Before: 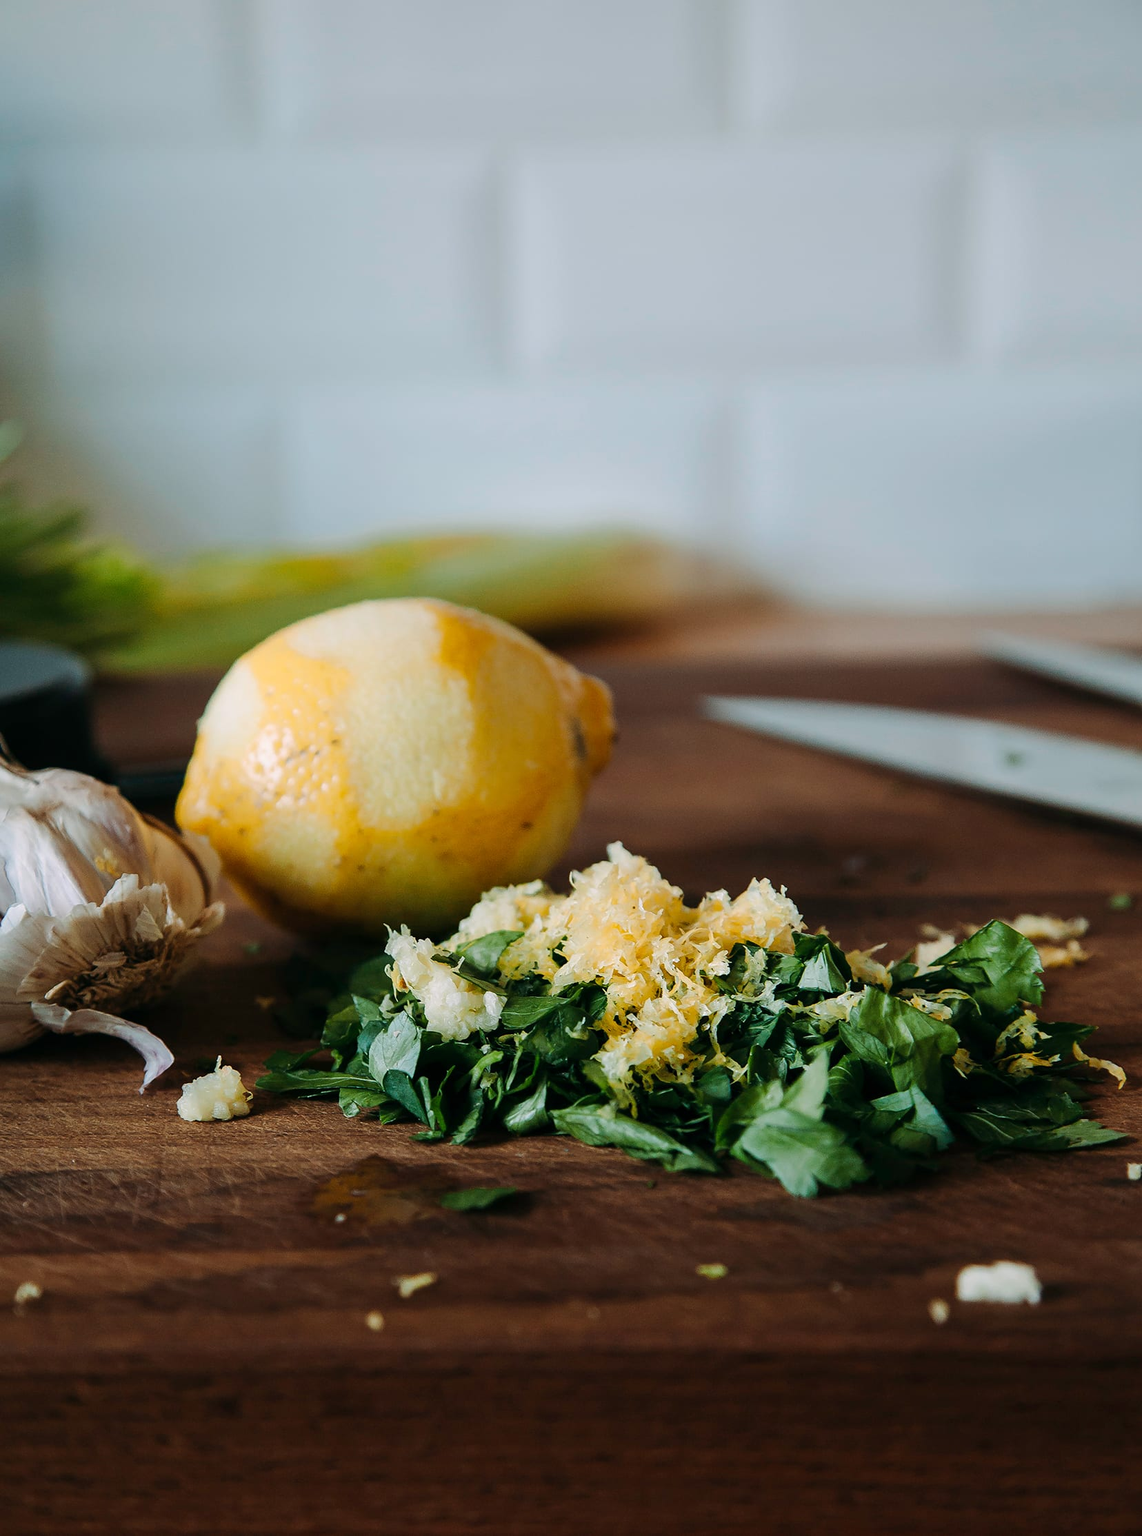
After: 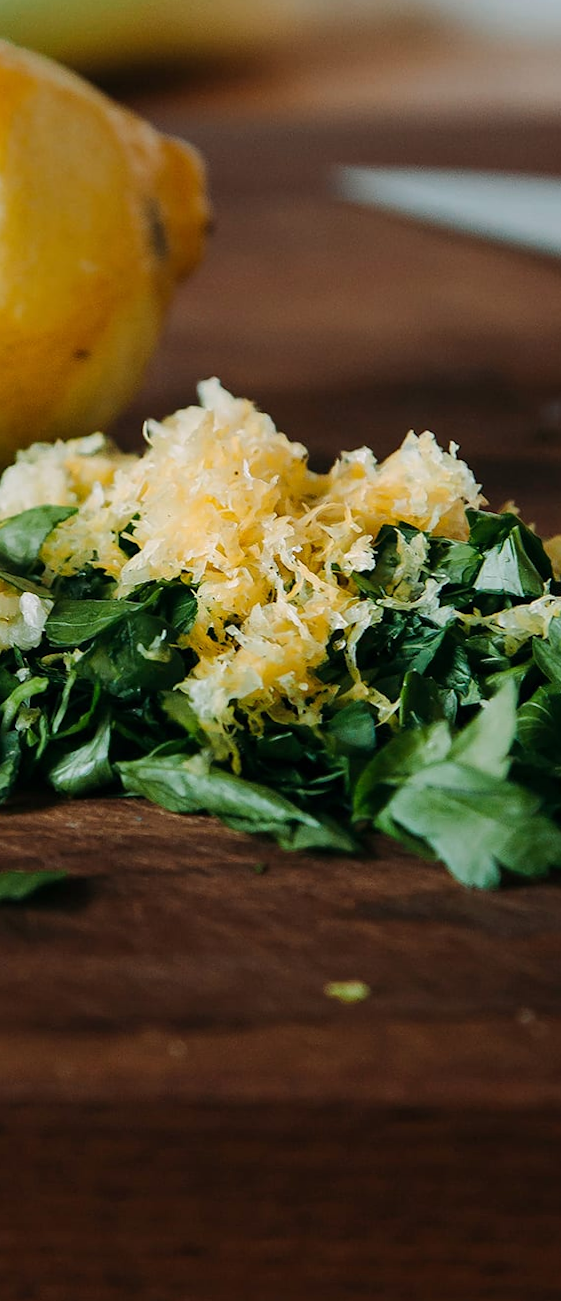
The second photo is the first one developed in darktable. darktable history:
rotate and perspective: lens shift (vertical) 0.048, lens shift (horizontal) -0.024, automatic cropping off
crop: left 40.878%, top 39.176%, right 25.993%, bottom 3.081%
